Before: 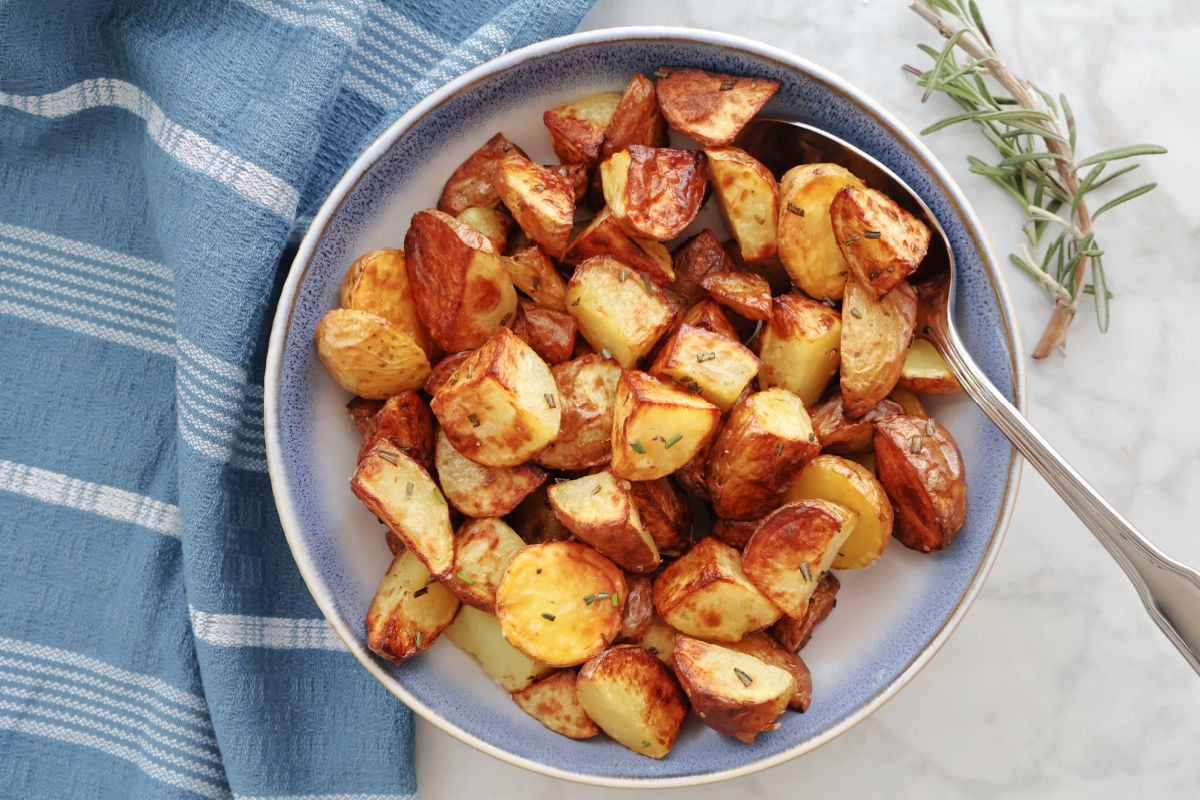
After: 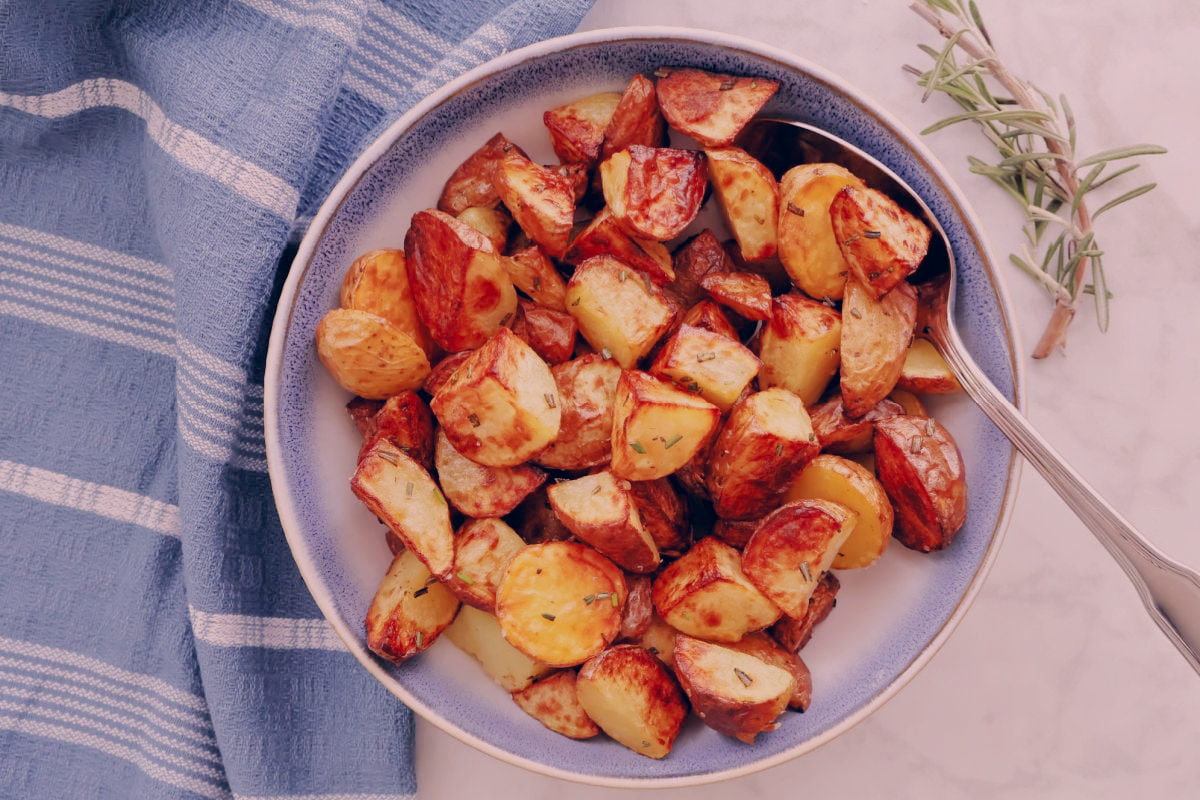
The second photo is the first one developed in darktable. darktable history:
color correction: highlights a* 14.46, highlights b* 5.85, shadows a* -5.53, shadows b* -15.24, saturation 0.85
filmic rgb: black relative exposure -7.65 EV, white relative exposure 4.56 EV, hardness 3.61
vibrance: vibrance 100%
rgb levels: mode RGB, independent channels, levels [[0, 0.474, 1], [0, 0.5, 1], [0, 0.5, 1]]
